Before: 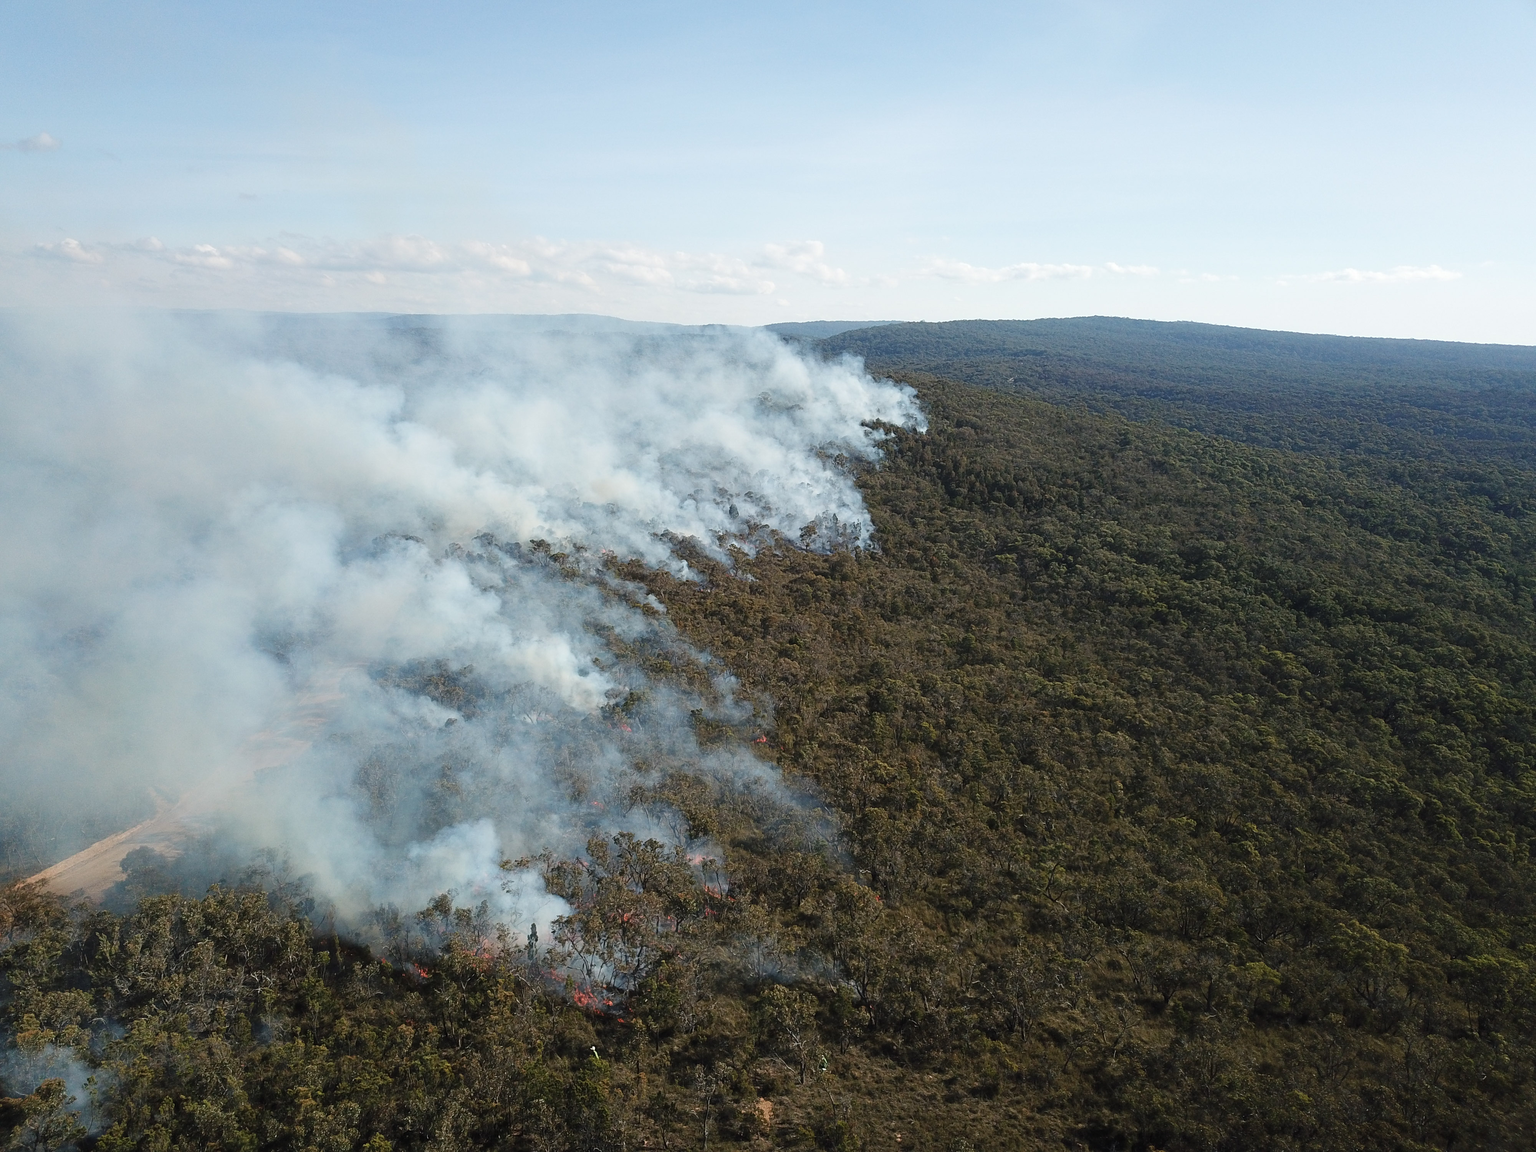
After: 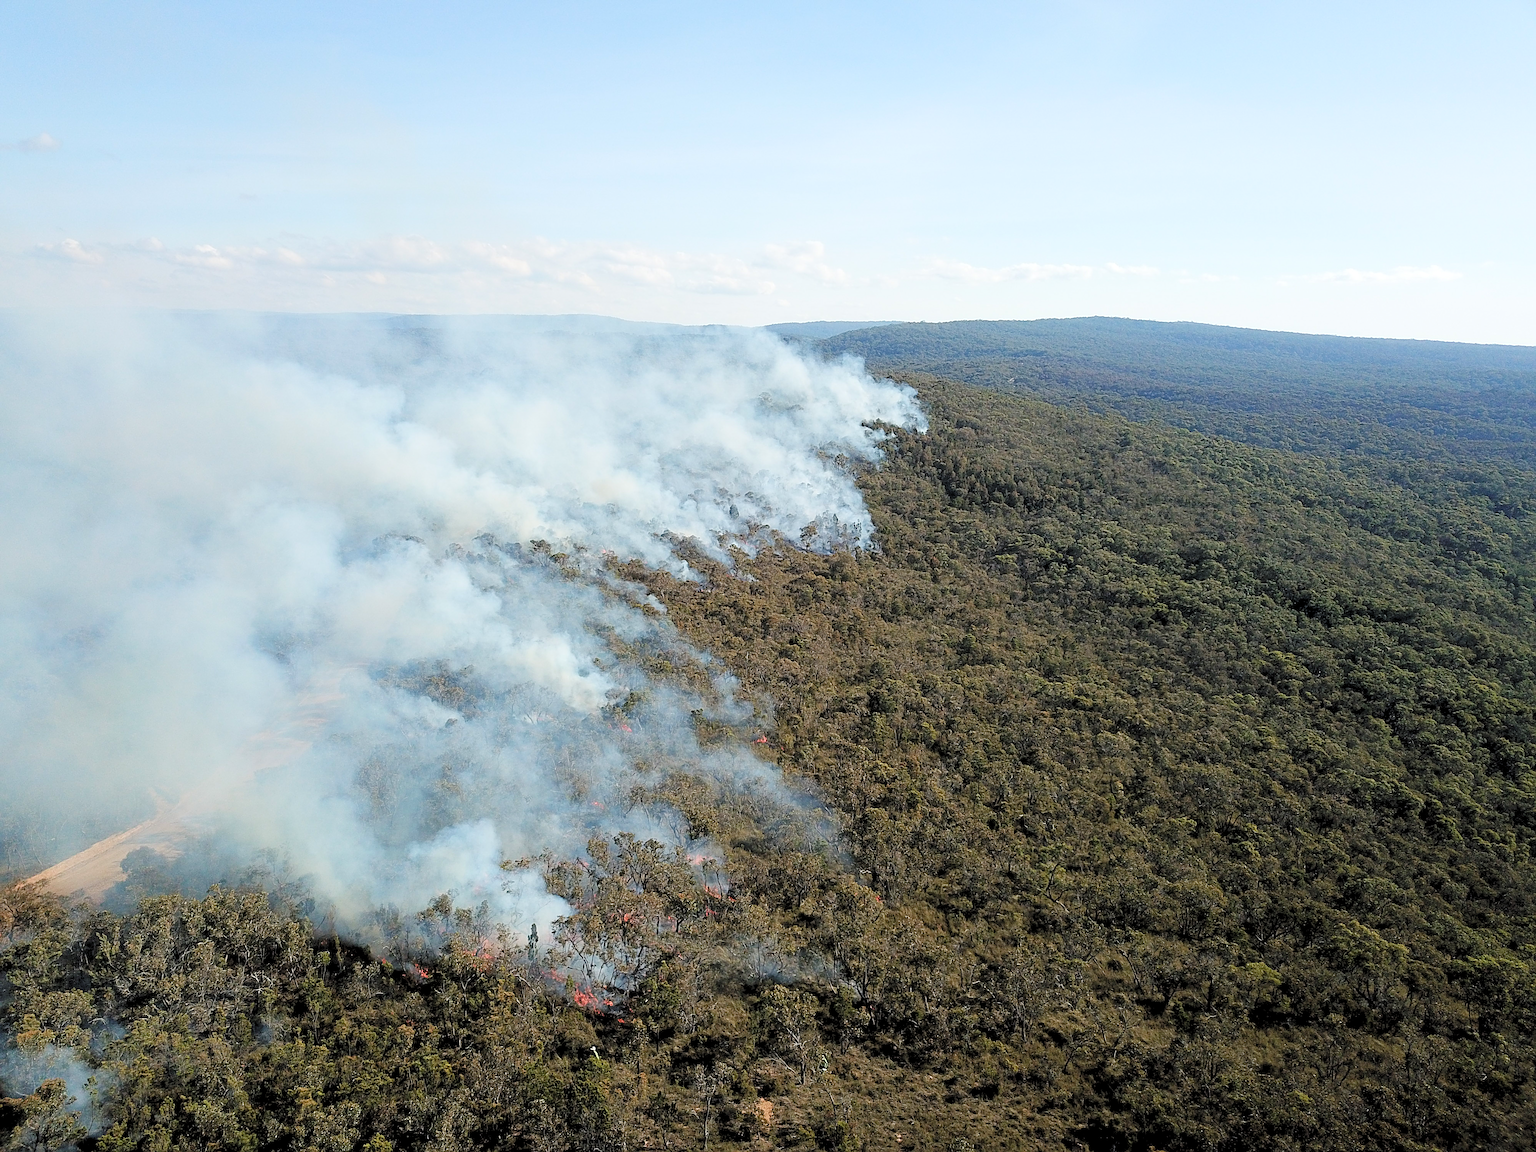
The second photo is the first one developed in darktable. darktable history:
levels: levels [0.093, 0.434, 0.988]
sharpen: on, module defaults
